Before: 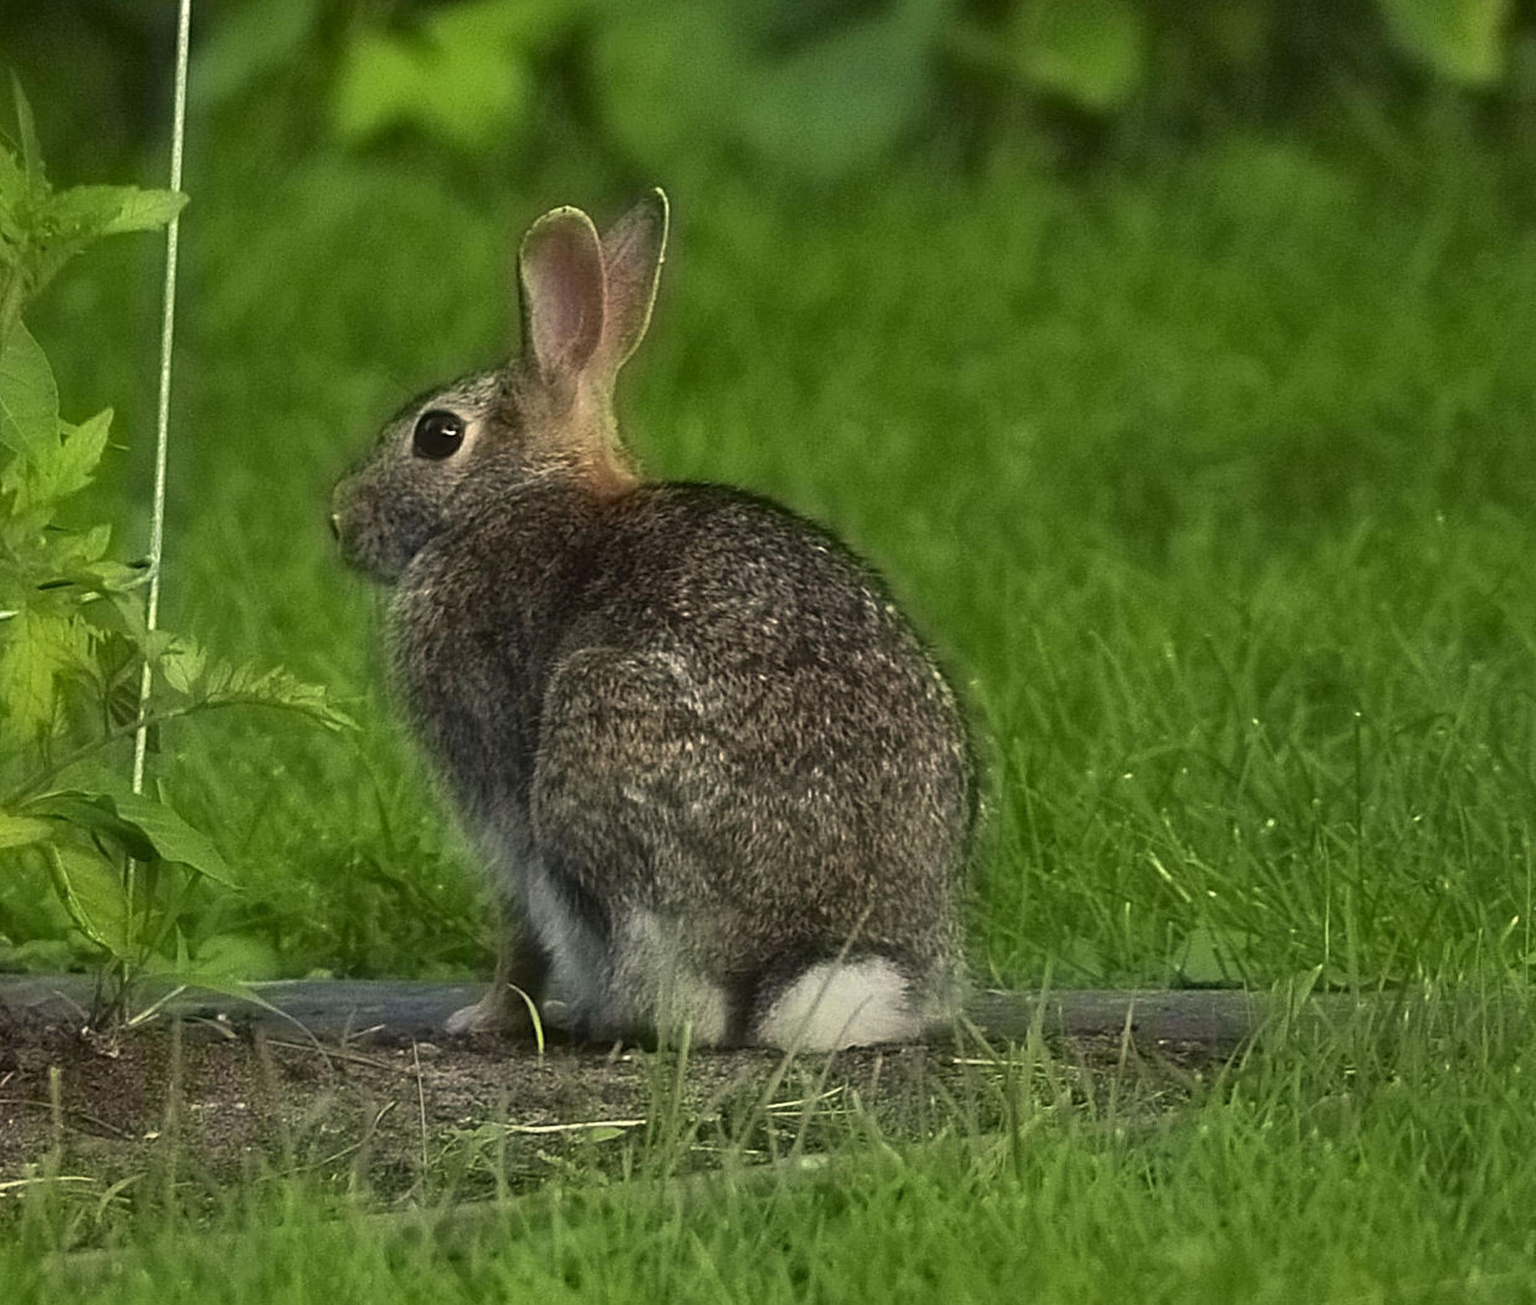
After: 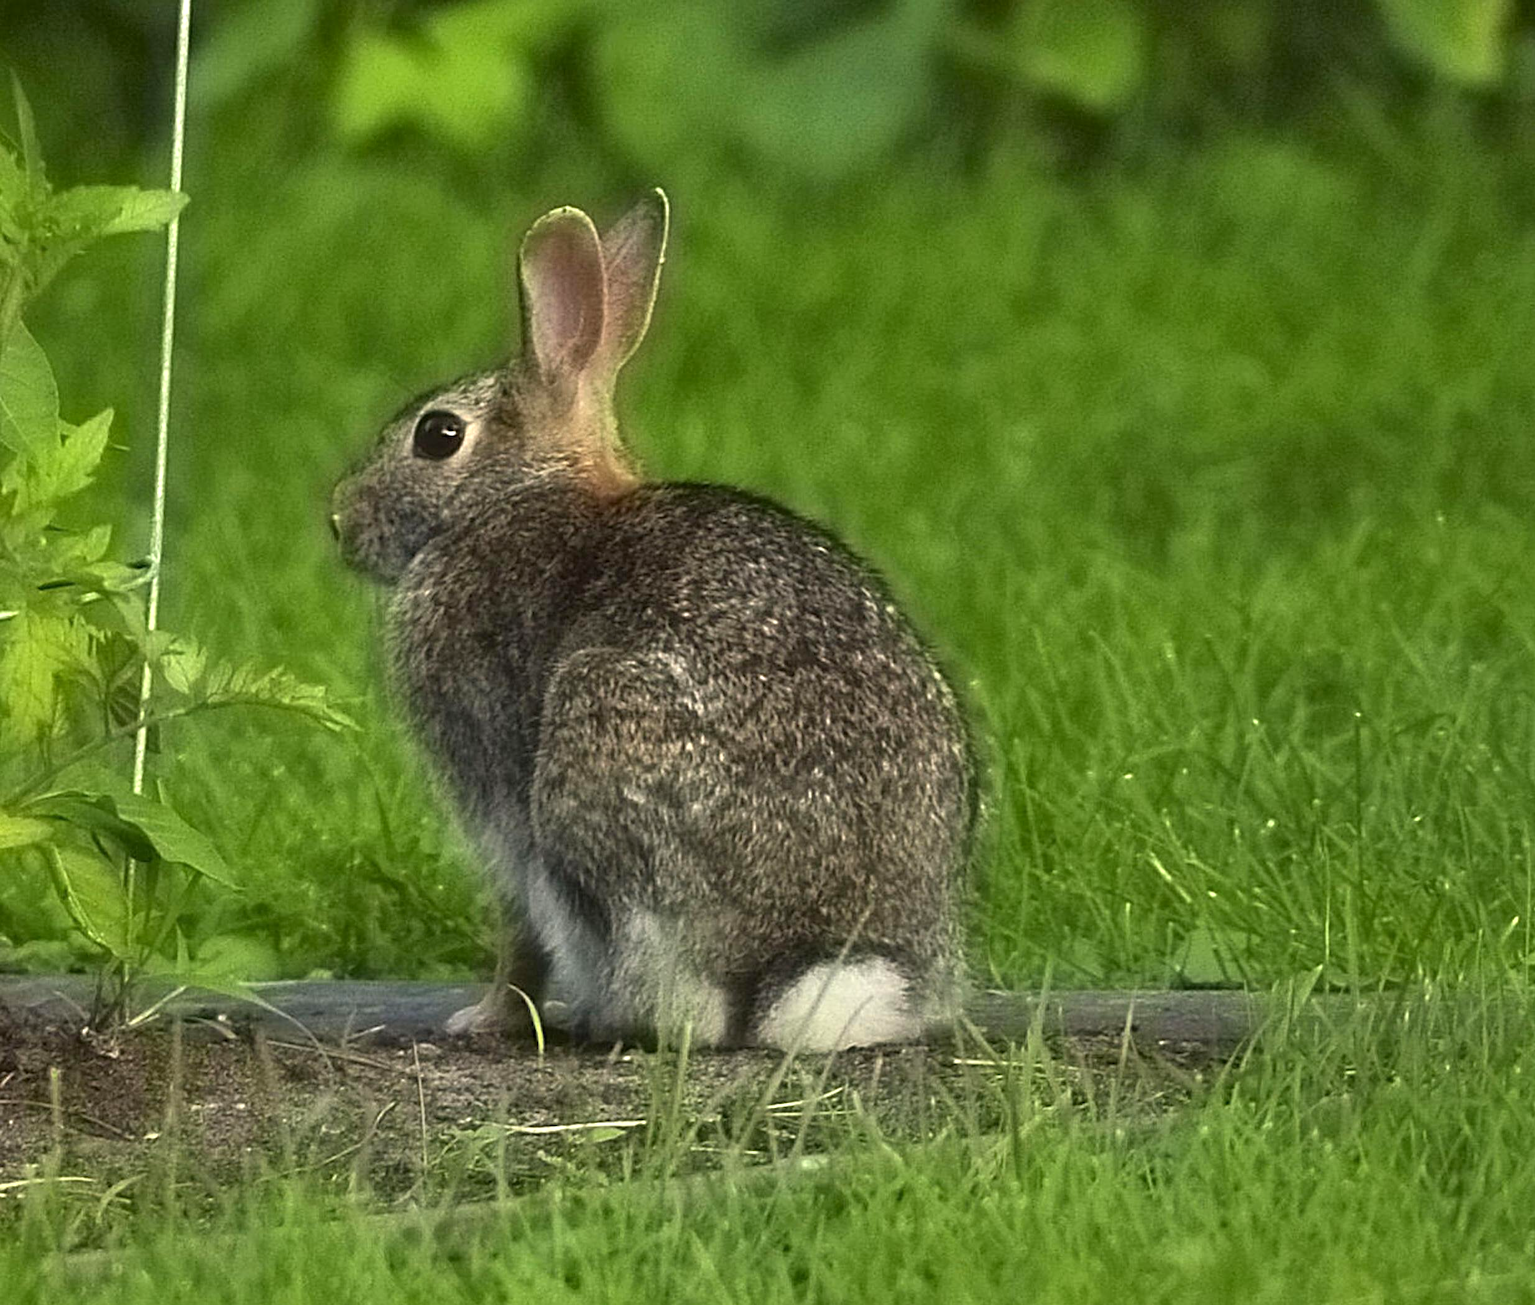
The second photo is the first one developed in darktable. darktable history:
exposure: black level correction 0.001, exposure 0.499 EV, compensate highlight preservation false
